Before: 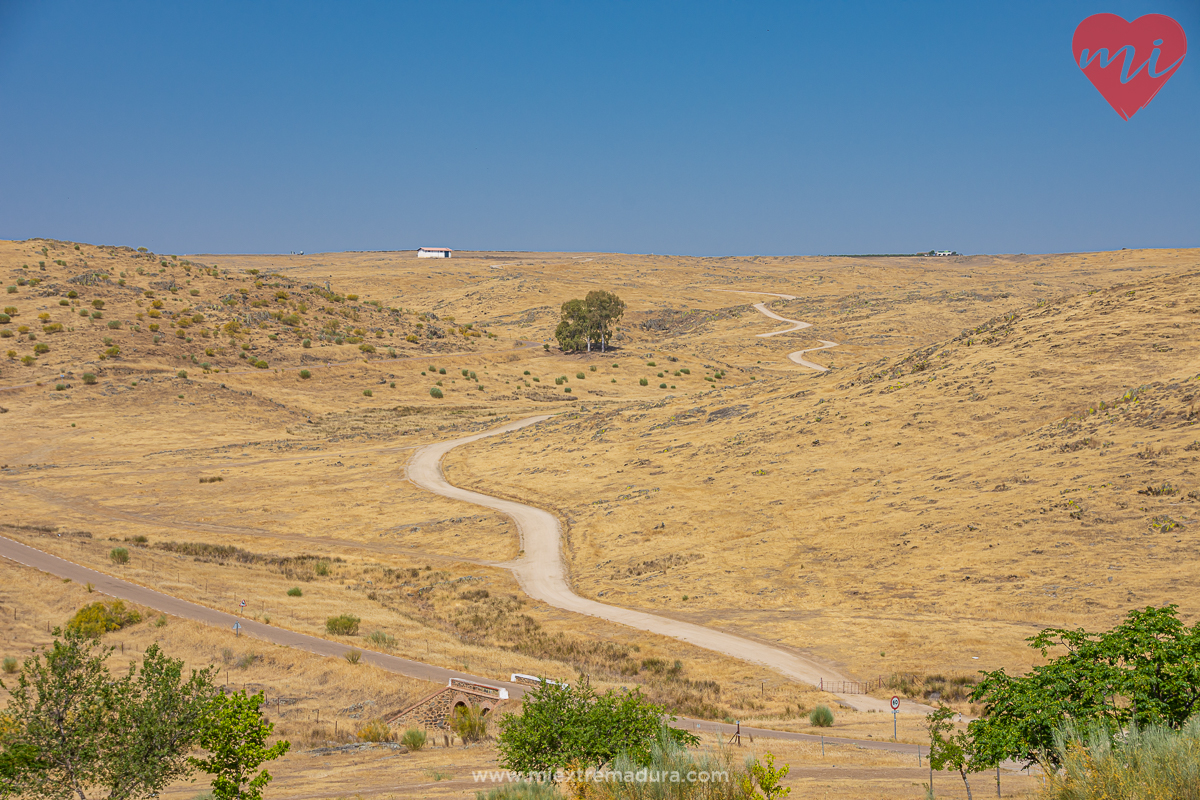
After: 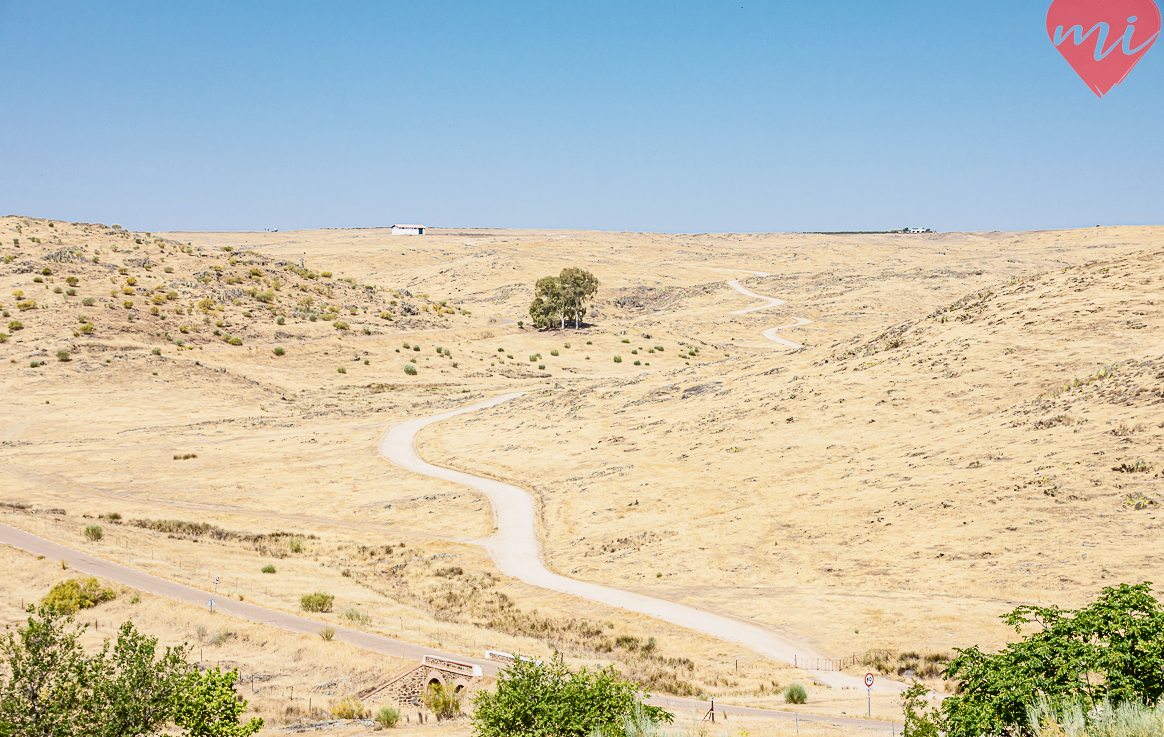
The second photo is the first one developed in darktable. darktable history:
filmic rgb: black relative exposure -8.14 EV, white relative exposure 3.78 EV, hardness 4.46, preserve chrominance no, color science v5 (2021), iterations of high-quality reconstruction 0, contrast in shadows safe, contrast in highlights safe
exposure: exposure 0.445 EV, compensate highlight preservation false
contrast brightness saturation: contrast 0.371, brightness 0.107
crop: left 2.19%, top 2.96%, right 0.738%, bottom 4.828%
